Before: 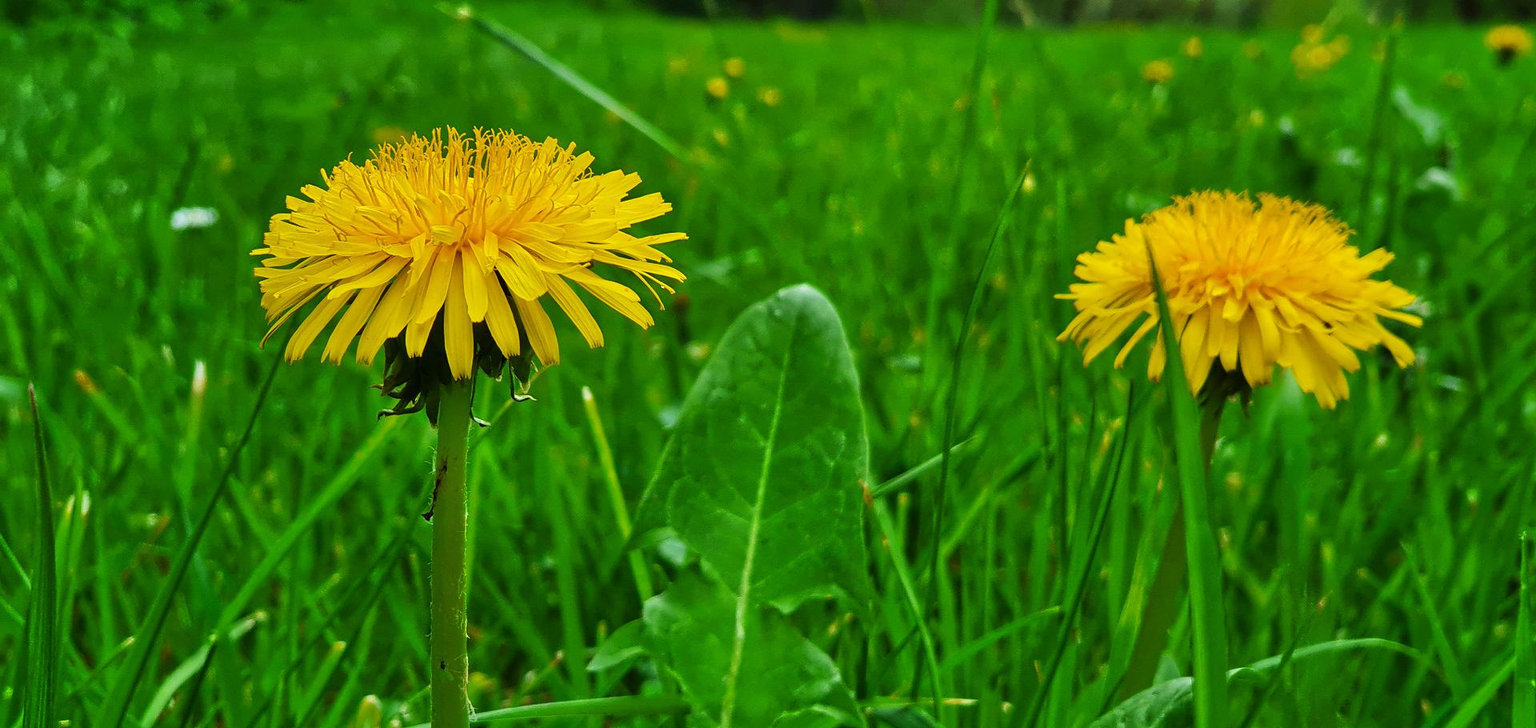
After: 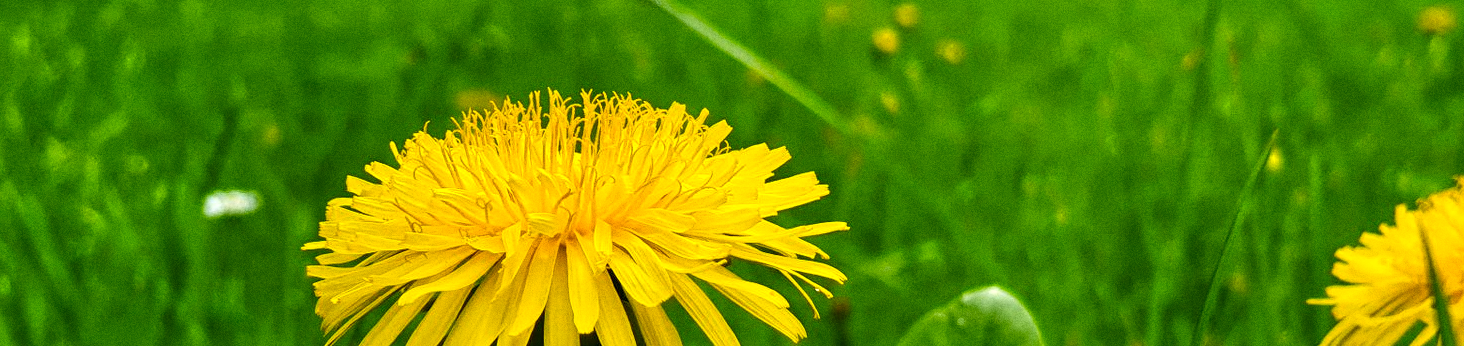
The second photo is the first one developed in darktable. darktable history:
exposure: black level correction 0.001, exposure 0.5 EV, compensate exposure bias true, compensate highlight preservation false
crop: left 0.579%, top 7.627%, right 23.167%, bottom 54.275%
color zones: curves: ch0 [(0, 0.465) (0.092, 0.596) (0.289, 0.464) (0.429, 0.453) (0.571, 0.464) (0.714, 0.455) (0.857, 0.462) (1, 0.465)]
grain: coarseness 0.09 ISO
color contrast: green-magenta contrast 0.85, blue-yellow contrast 1.25, unbound 0
color correction: highlights a* 4.02, highlights b* 4.98, shadows a* -7.55, shadows b* 4.98
local contrast: highlights 100%, shadows 100%, detail 120%, midtone range 0.2
